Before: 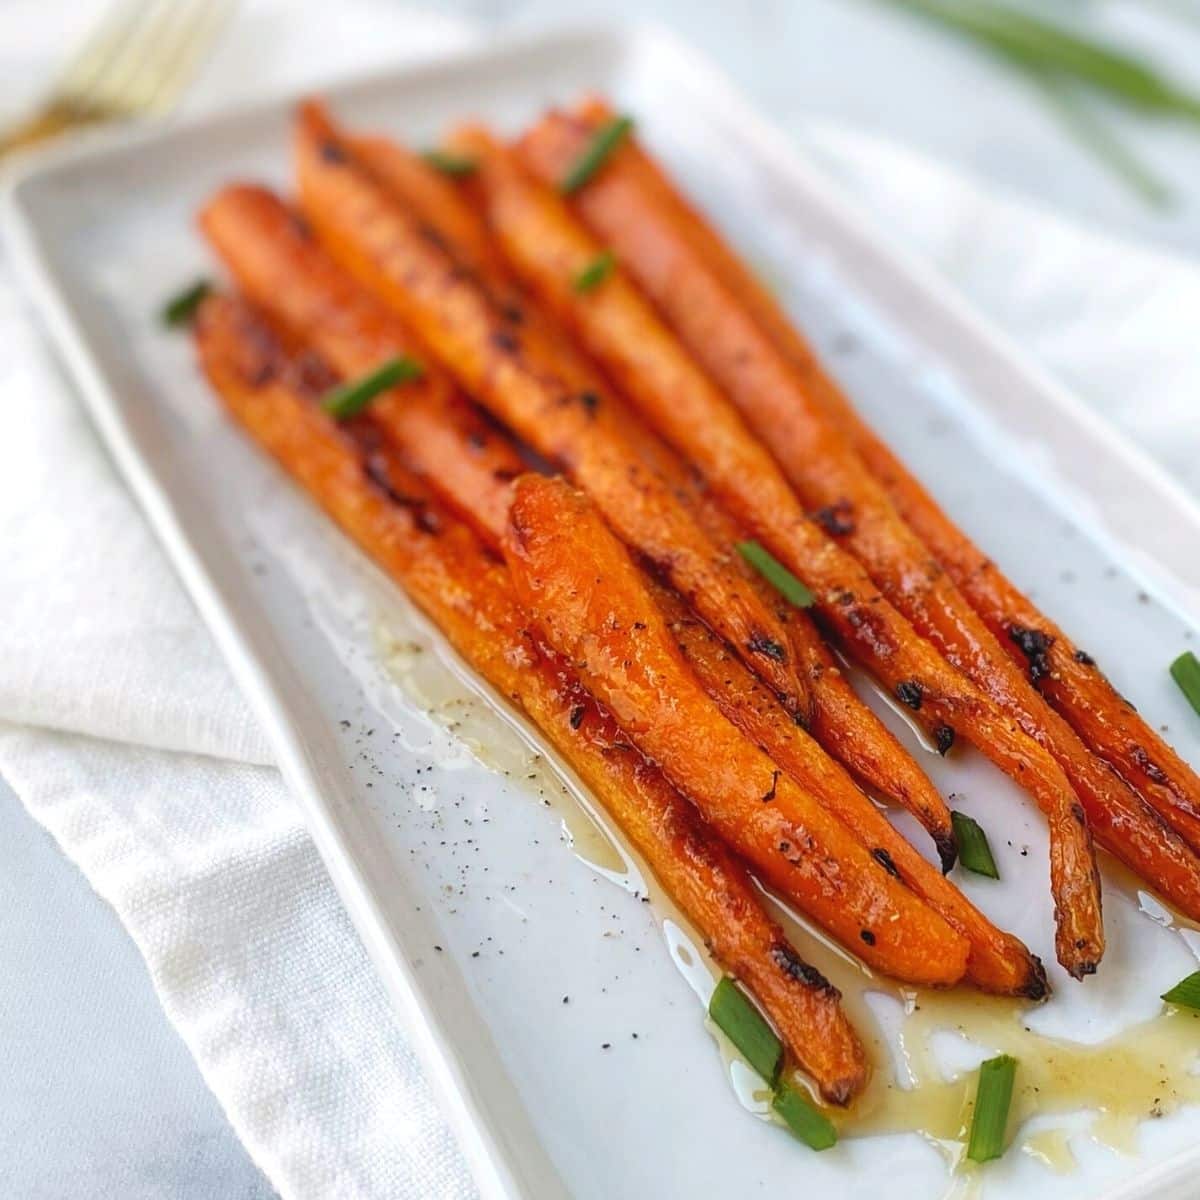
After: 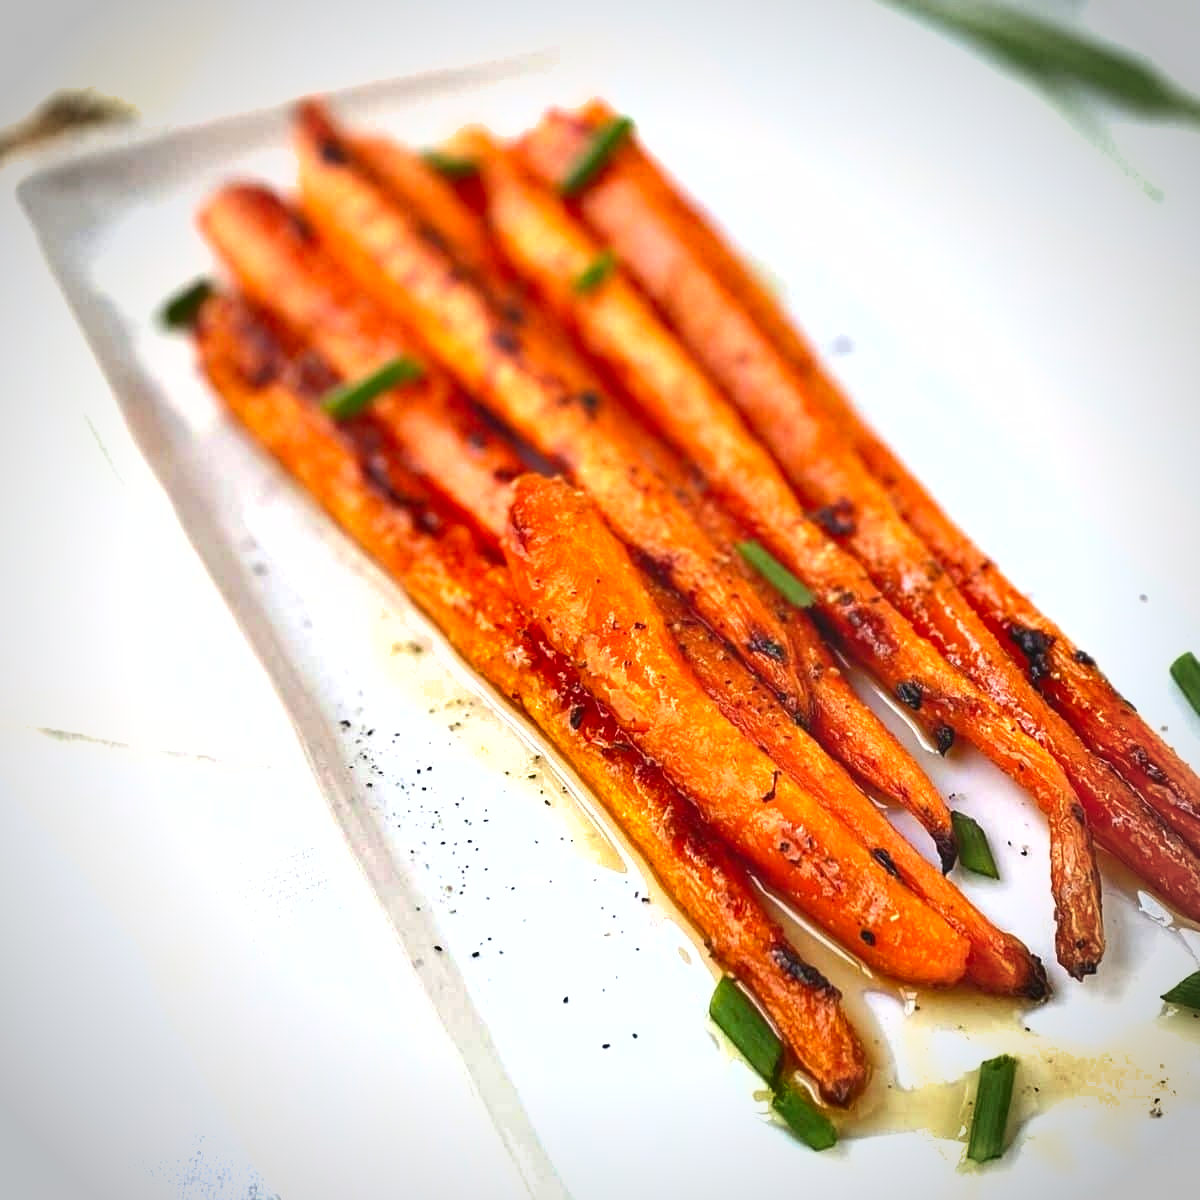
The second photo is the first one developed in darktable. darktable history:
exposure: black level correction 0, exposure 0.95 EV, compensate exposure bias true, compensate highlight preservation false
shadows and highlights: low approximation 0.01, soften with gaussian
vignetting: automatic ratio true
